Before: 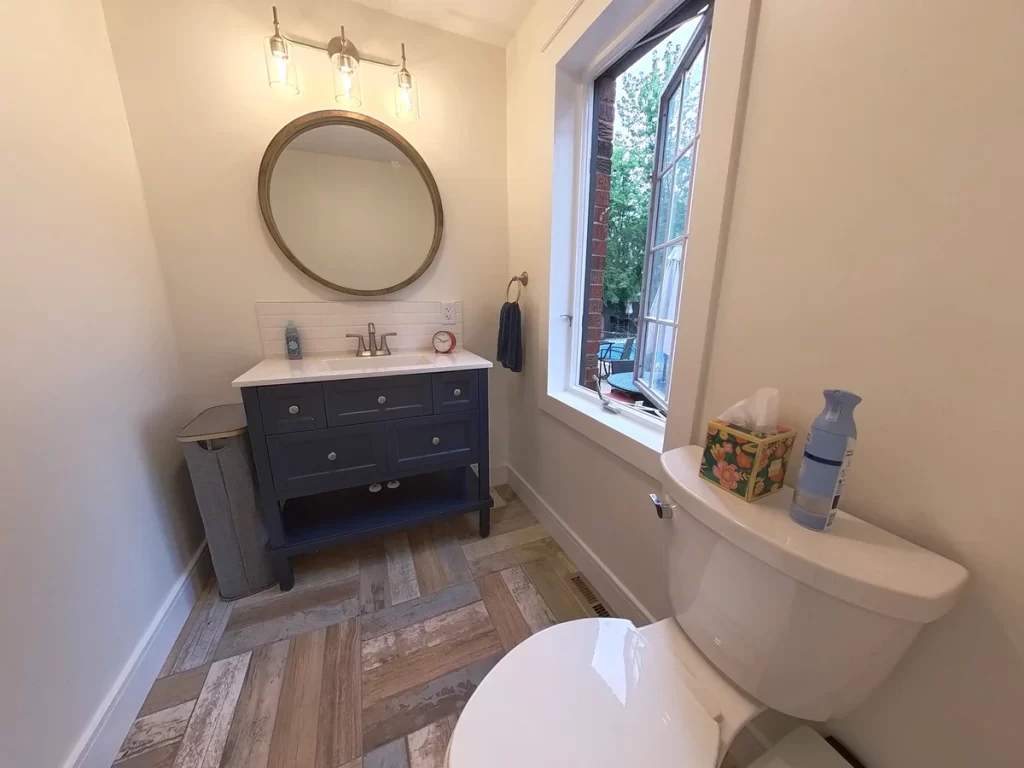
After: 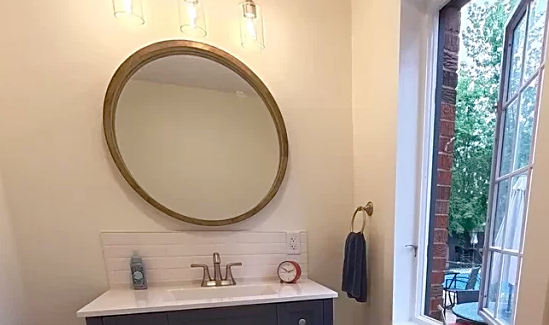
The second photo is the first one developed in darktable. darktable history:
color balance rgb: perceptual saturation grading › global saturation 20%, perceptual saturation grading › highlights -25.092%, perceptual saturation grading › shadows 25.237%
crop: left 15.209%, top 9.185%, right 31.092%, bottom 48.466%
sharpen: amount 0.499
